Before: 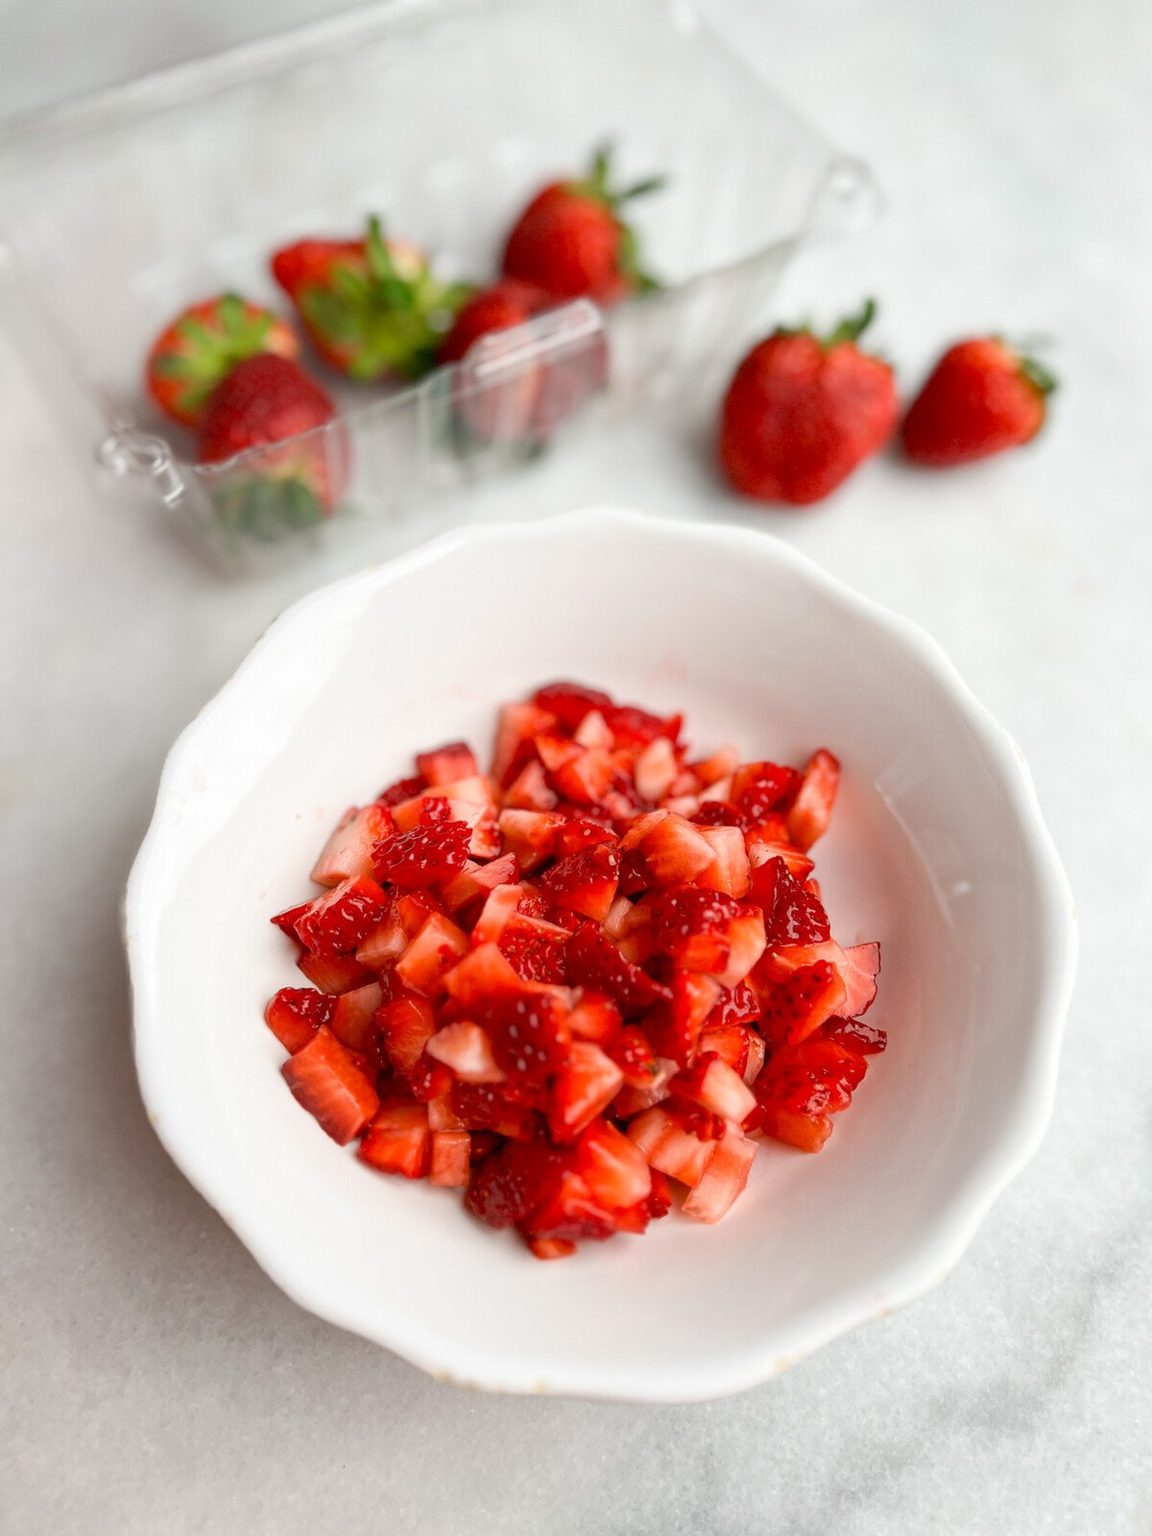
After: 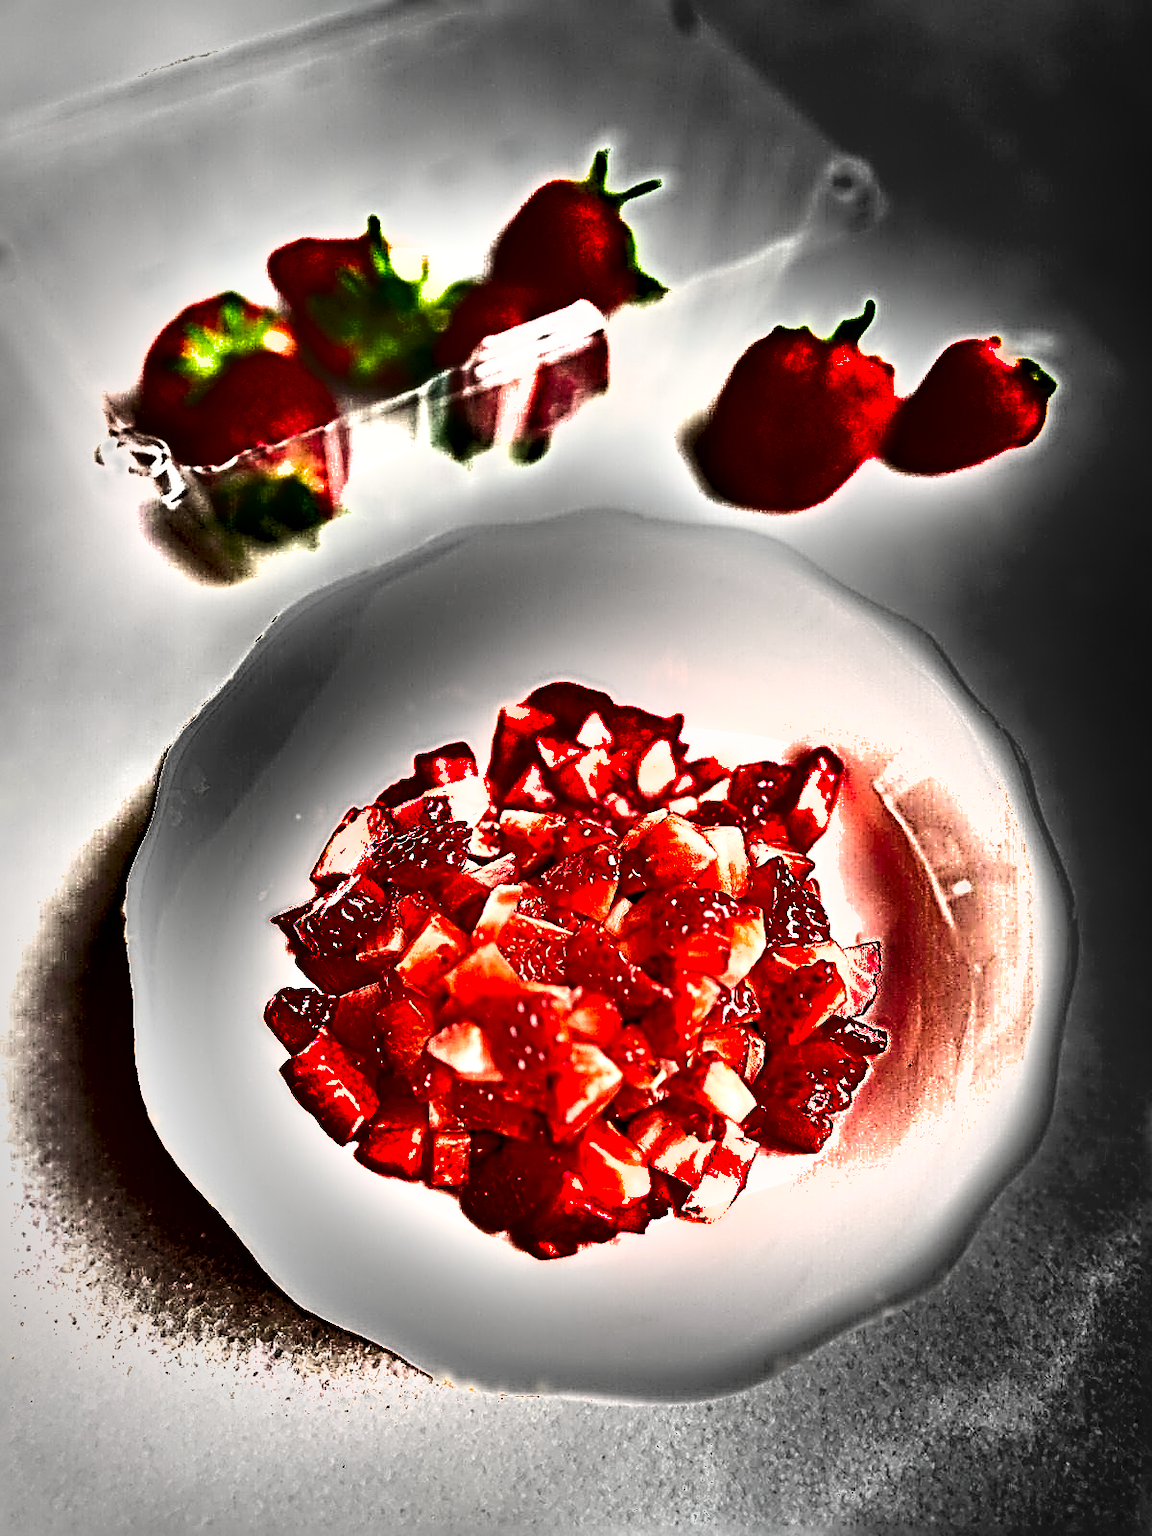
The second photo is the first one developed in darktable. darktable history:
vignetting: automatic ratio true
exposure: black level correction 0, exposure 1.388 EV, compensate exposure bias true, compensate highlight preservation false
shadows and highlights: shadows 24.5, highlights -78.15, soften with gaussian
sharpen: radius 4.001, amount 2
